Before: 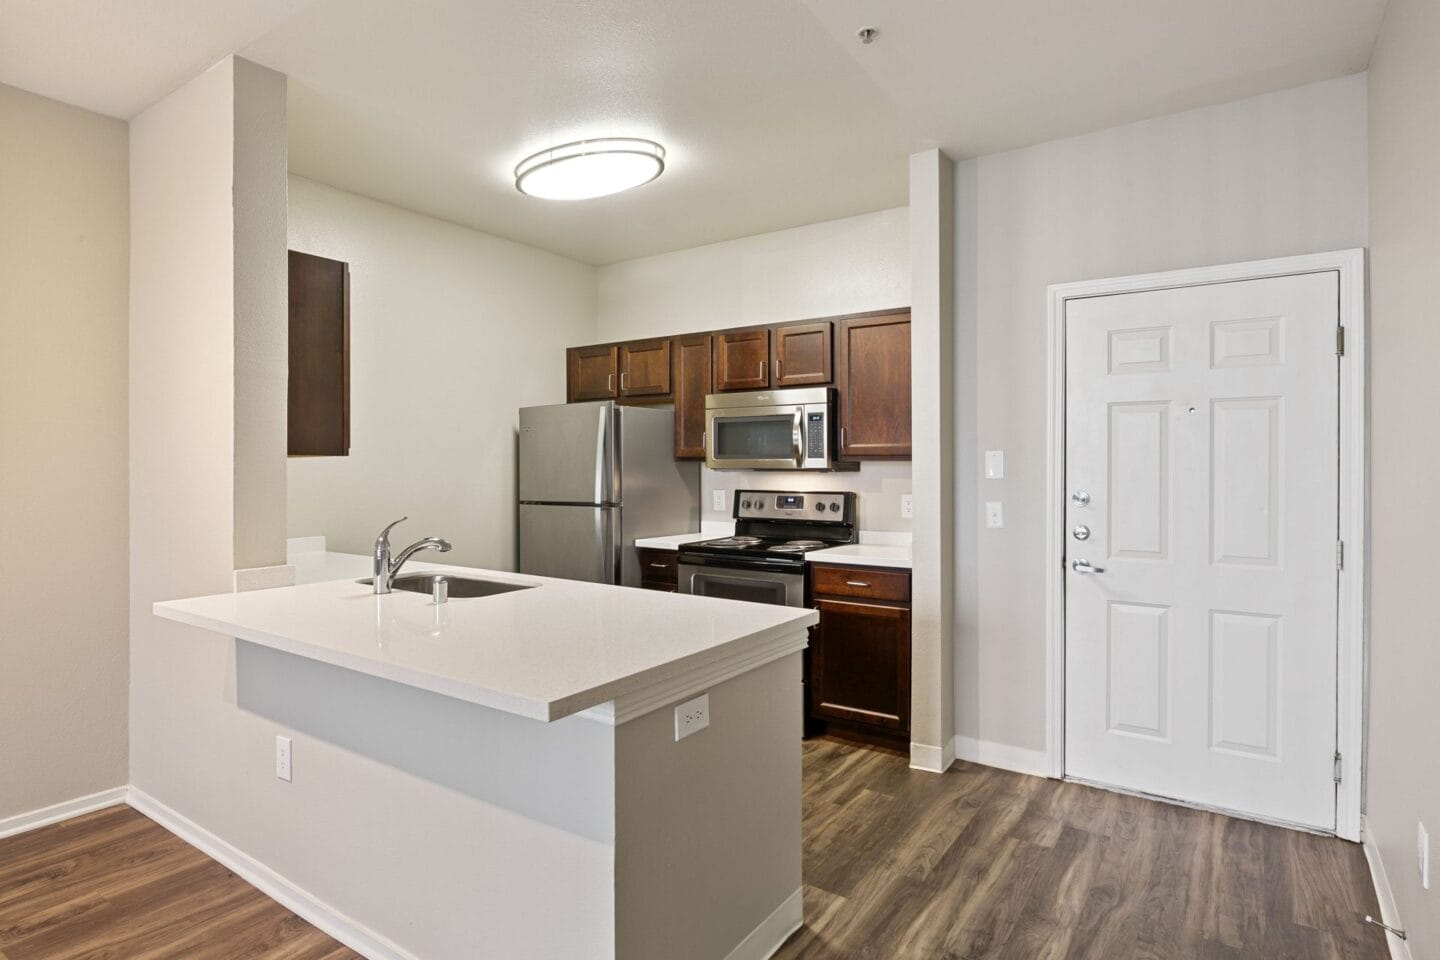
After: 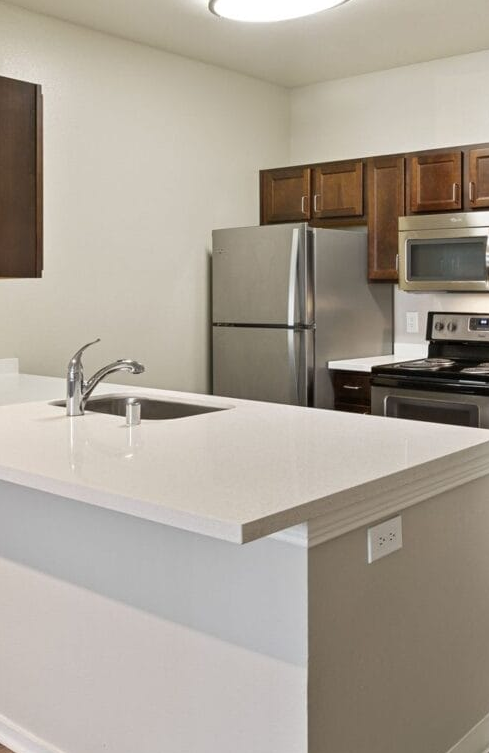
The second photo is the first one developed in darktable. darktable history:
crop and rotate: left 21.348%, top 18.556%, right 44.625%, bottom 2.988%
